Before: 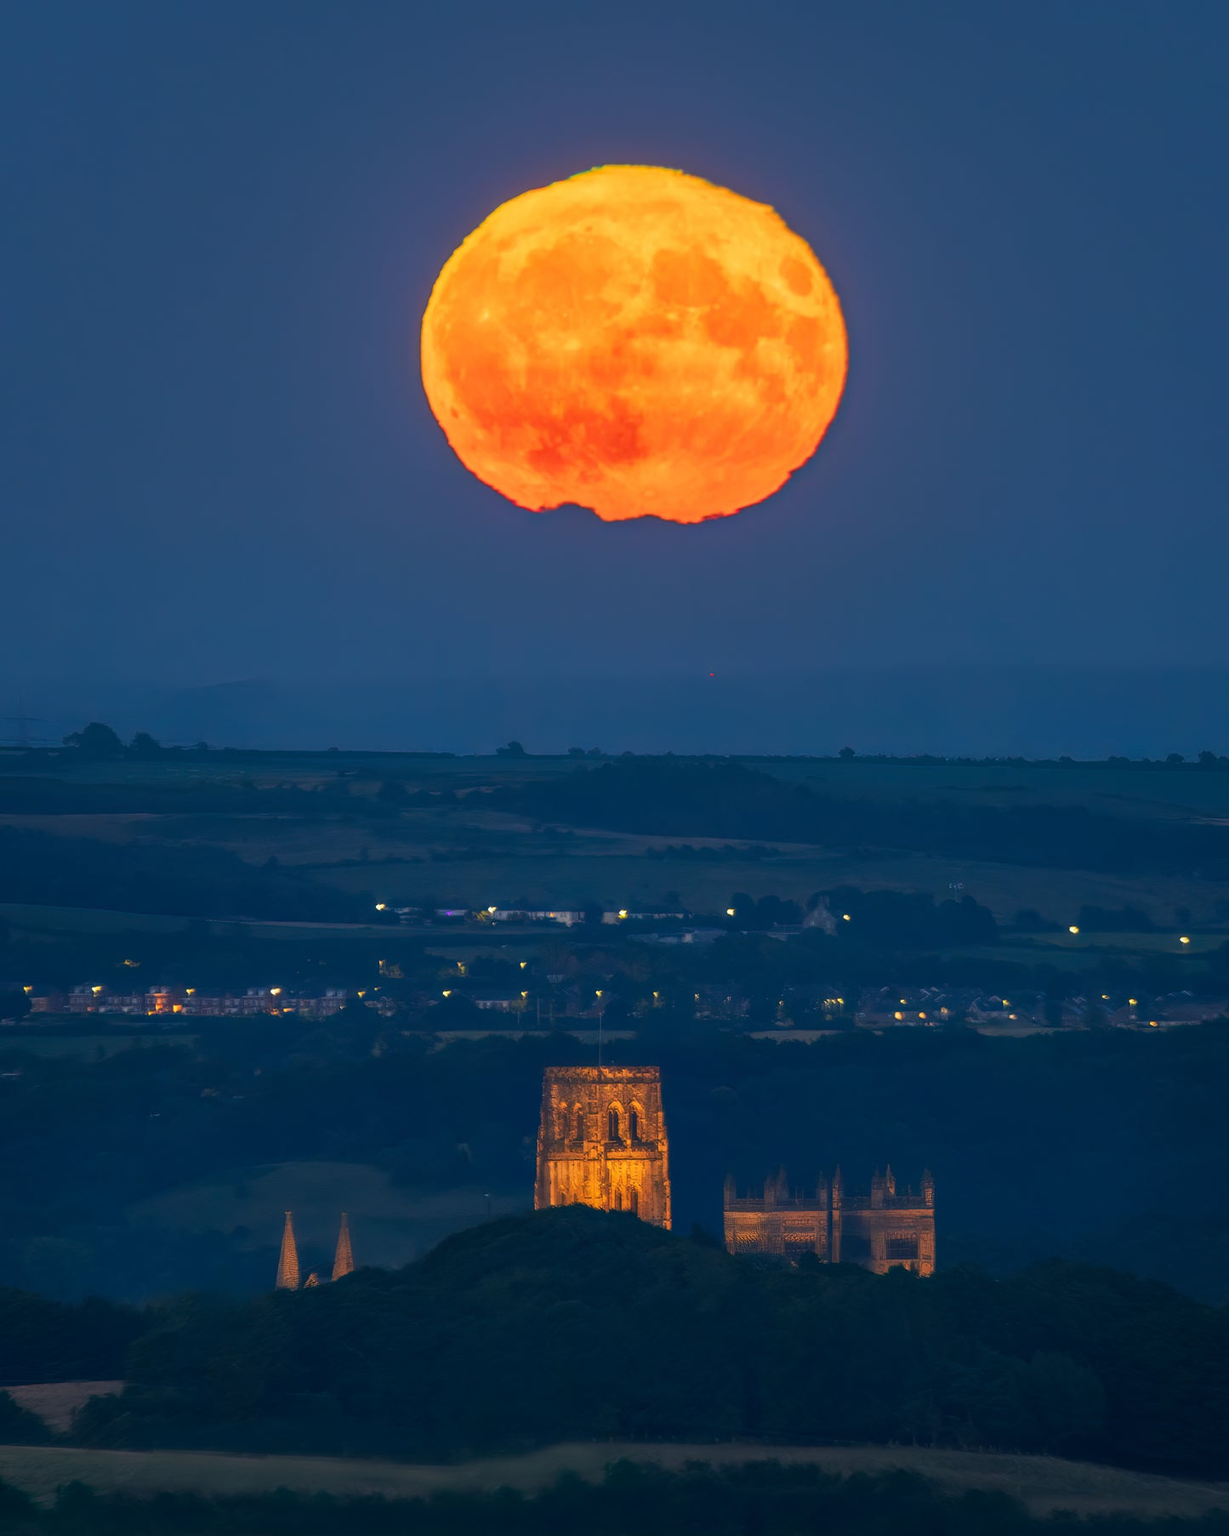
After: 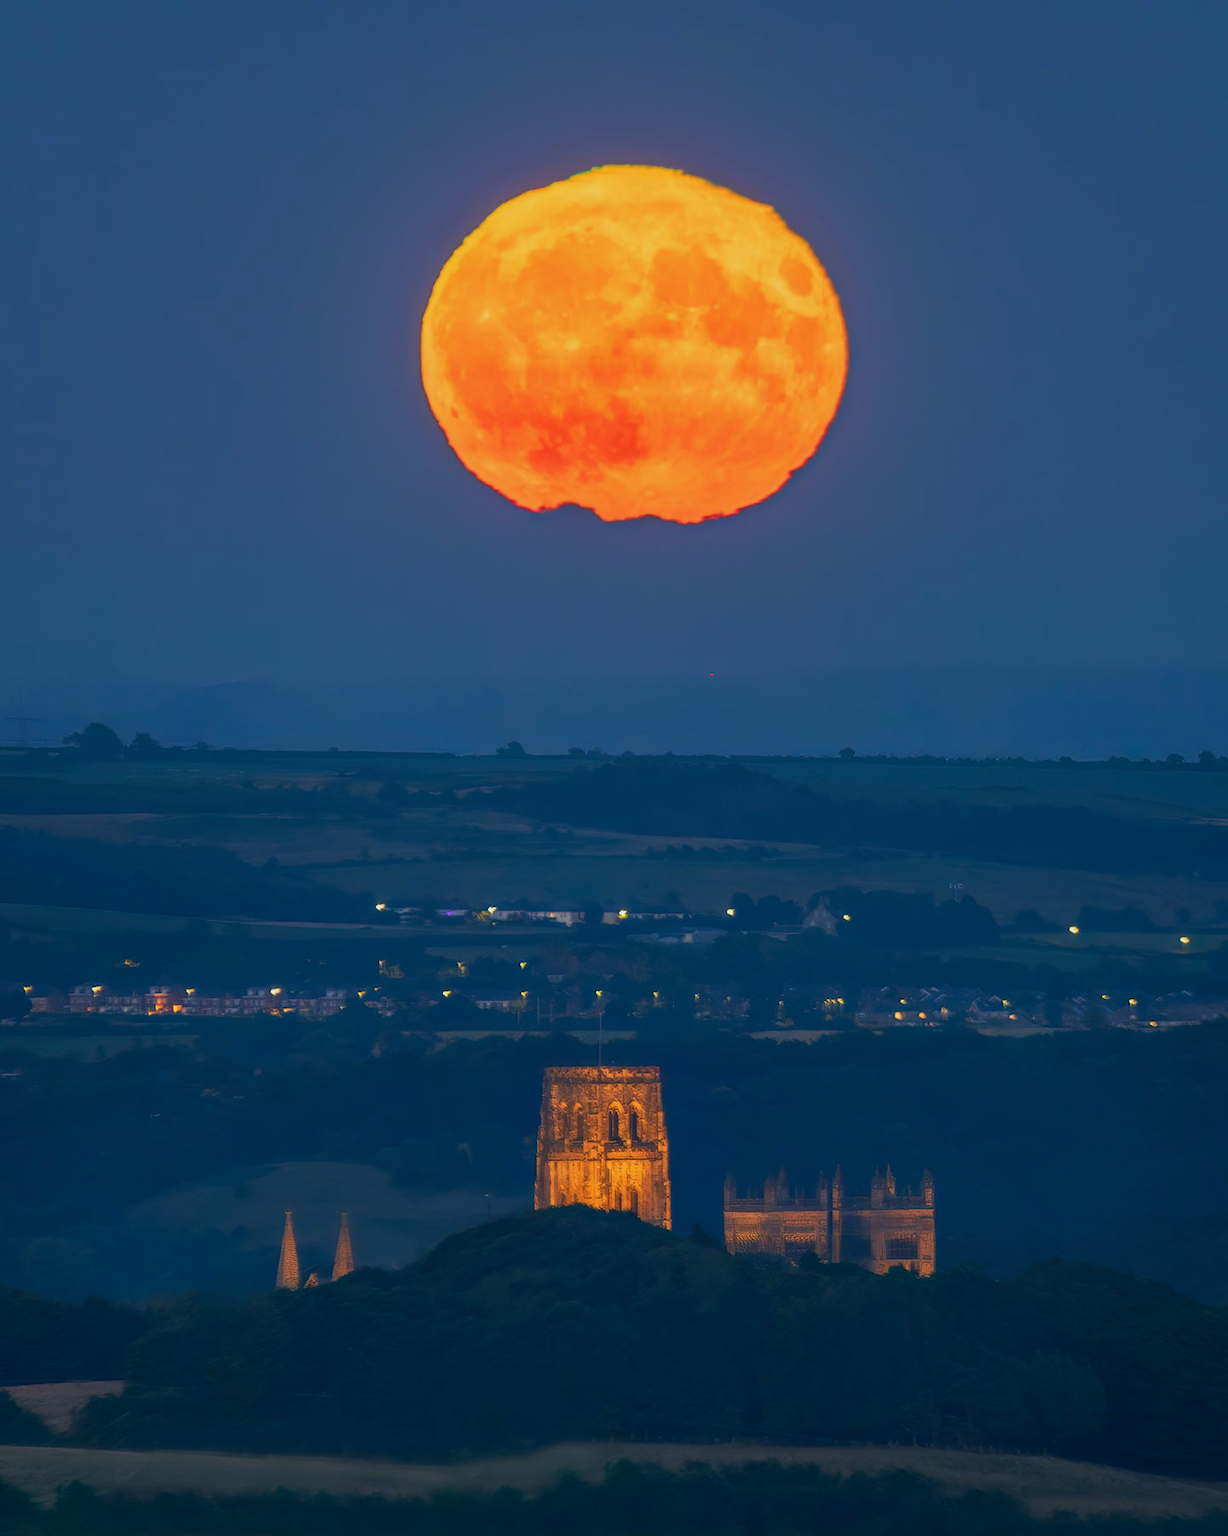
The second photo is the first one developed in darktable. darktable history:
color balance rgb: perceptual saturation grading › global saturation 0.151%, contrast -10.207%
